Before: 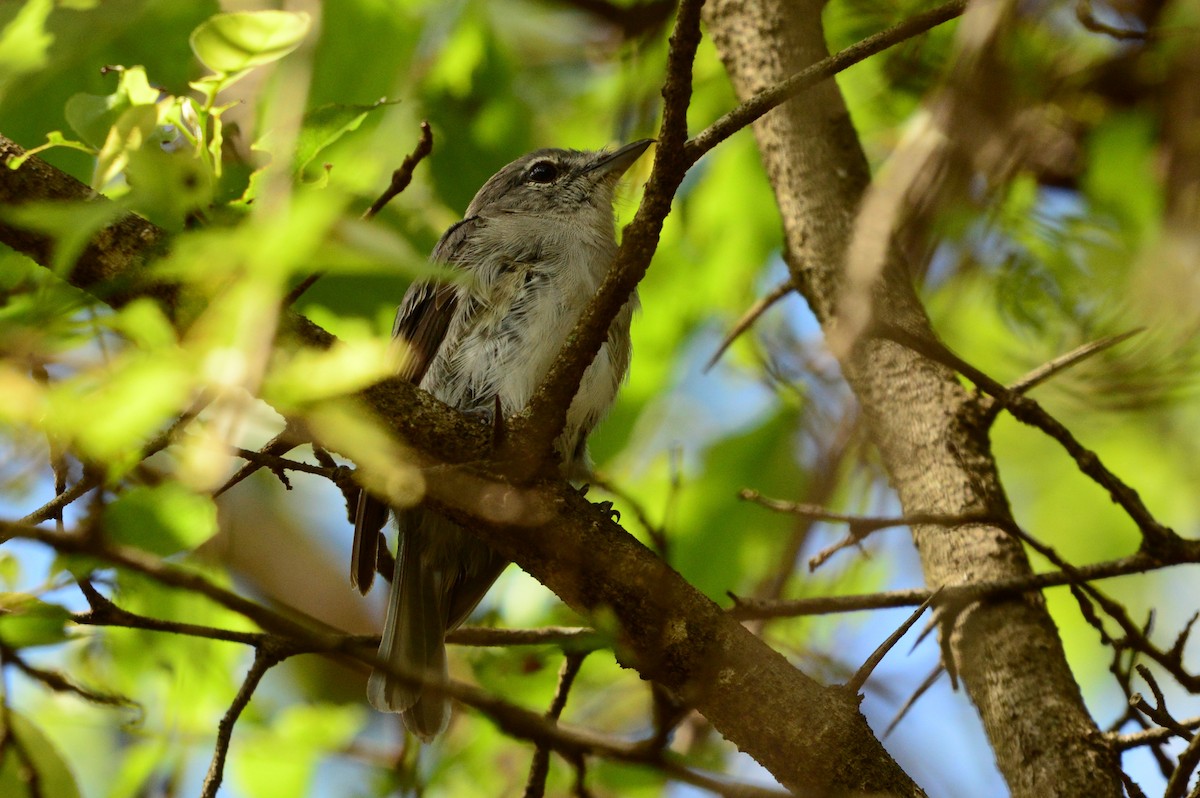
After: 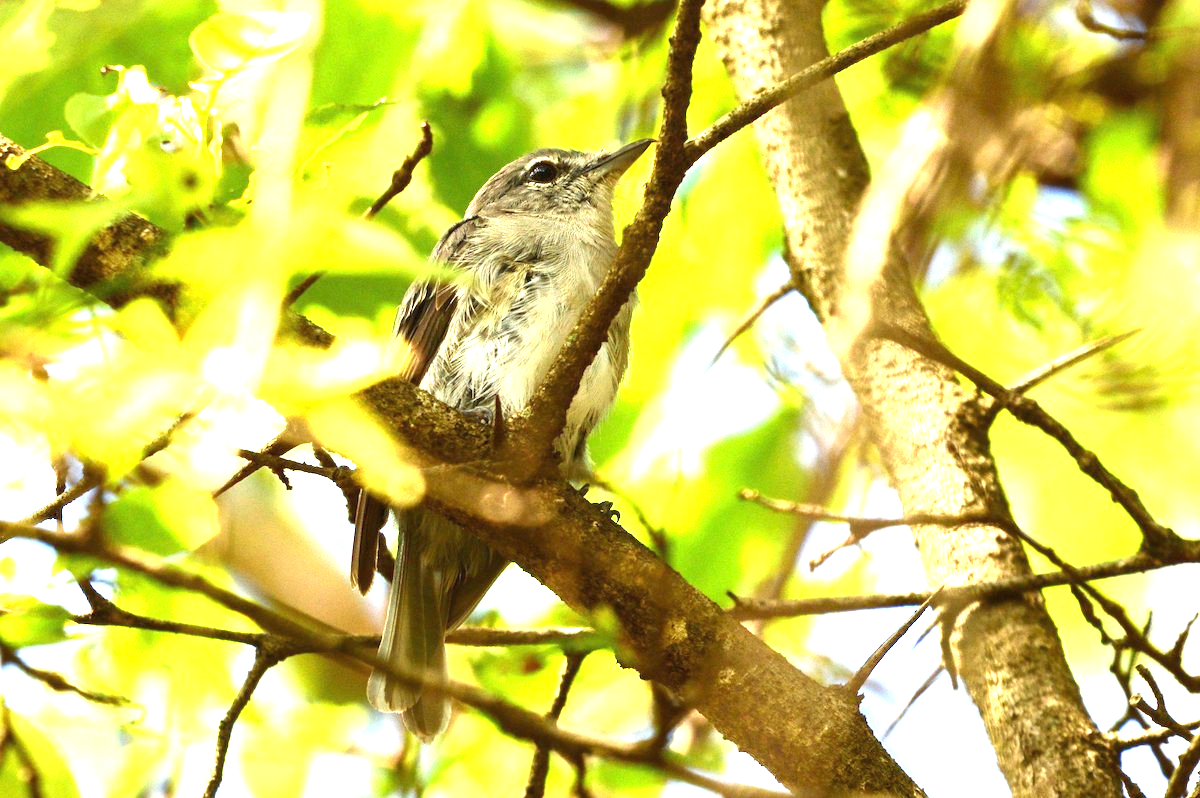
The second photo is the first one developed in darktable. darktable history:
exposure: black level correction 0, exposure 2.359 EV, compensate highlight preservation false
levels: white 99.95%
